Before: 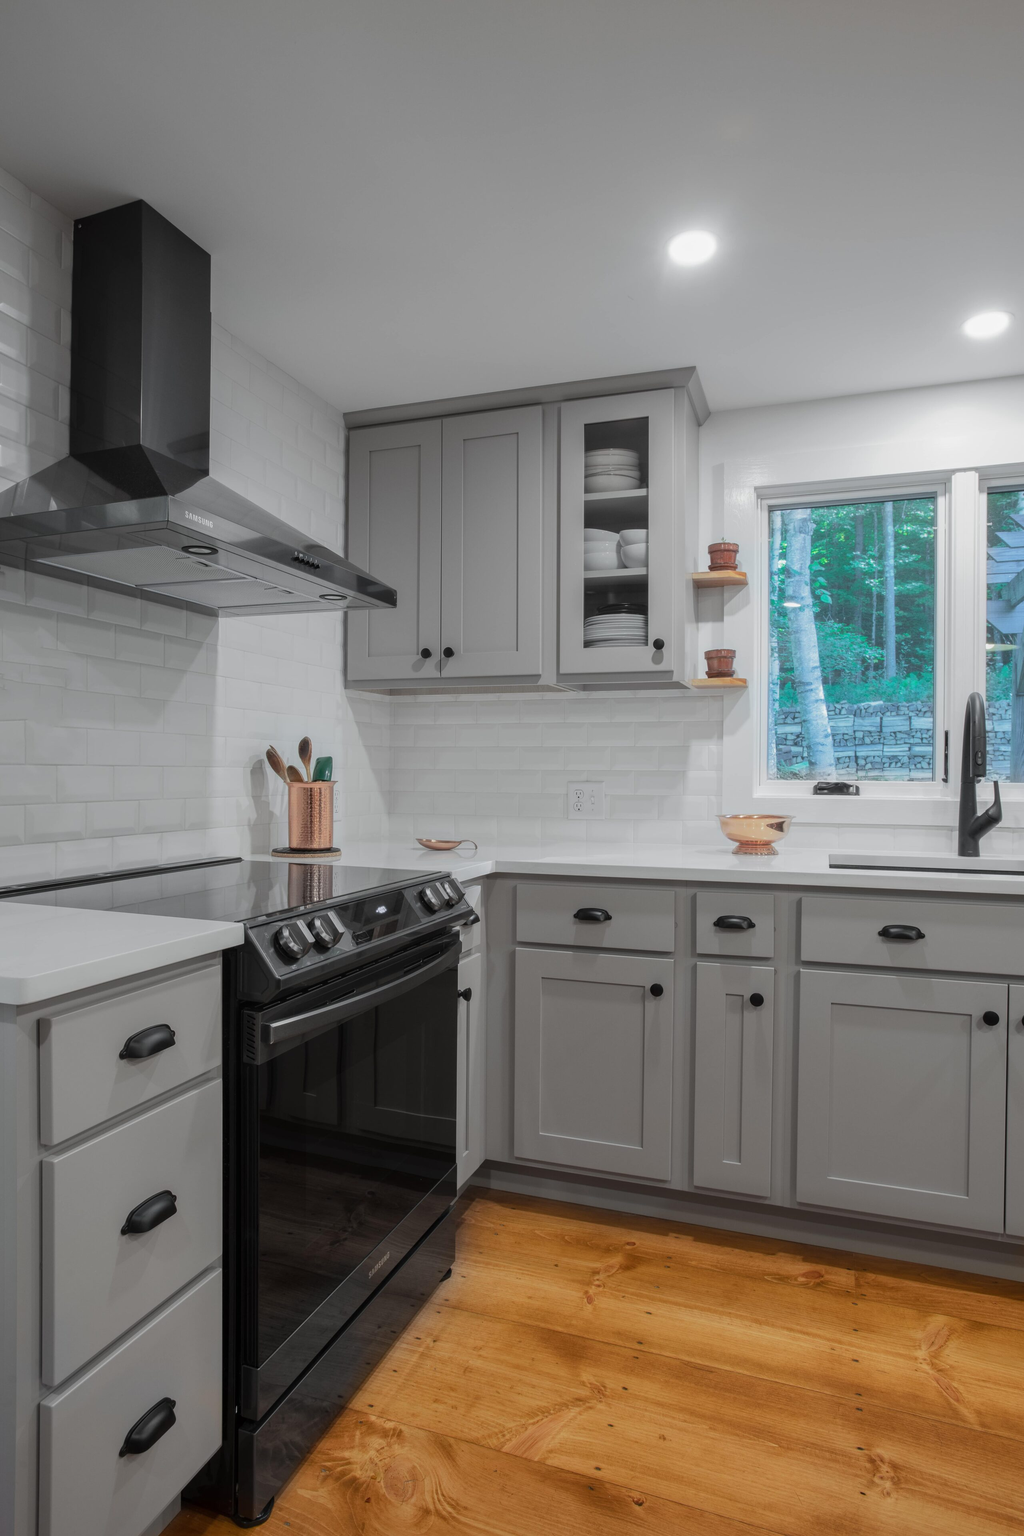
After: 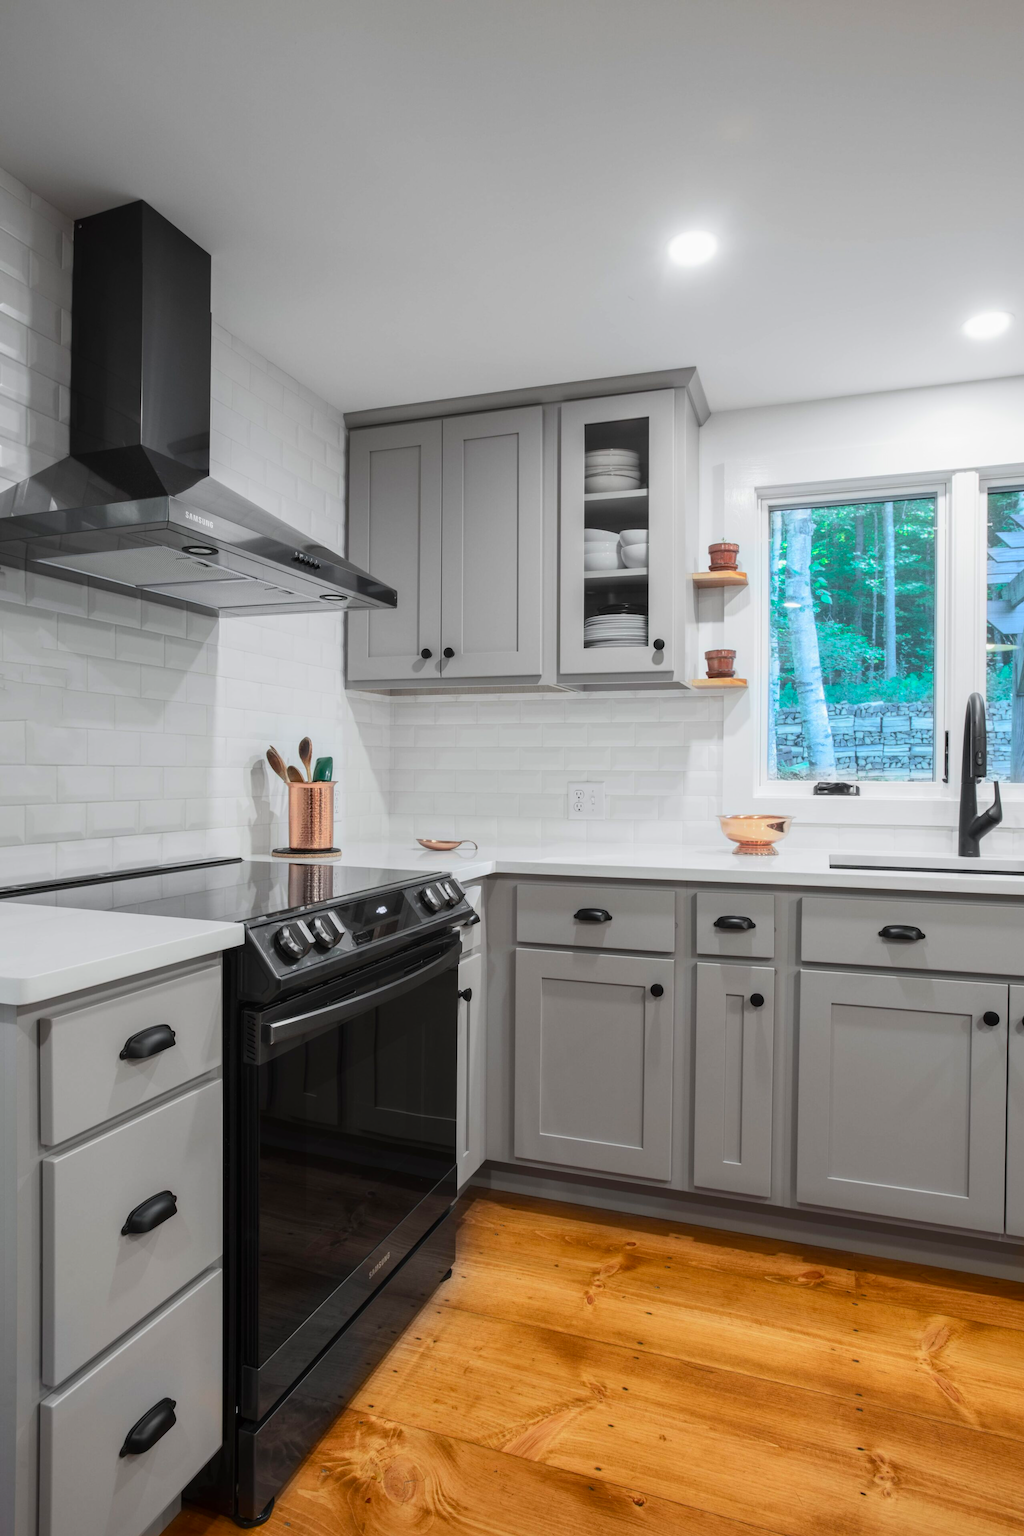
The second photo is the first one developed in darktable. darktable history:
contrast brightness saturation: contrast 0.23, brightness 0.1, saturation 0.29
lowpass: radius 0.5, unbound 0
